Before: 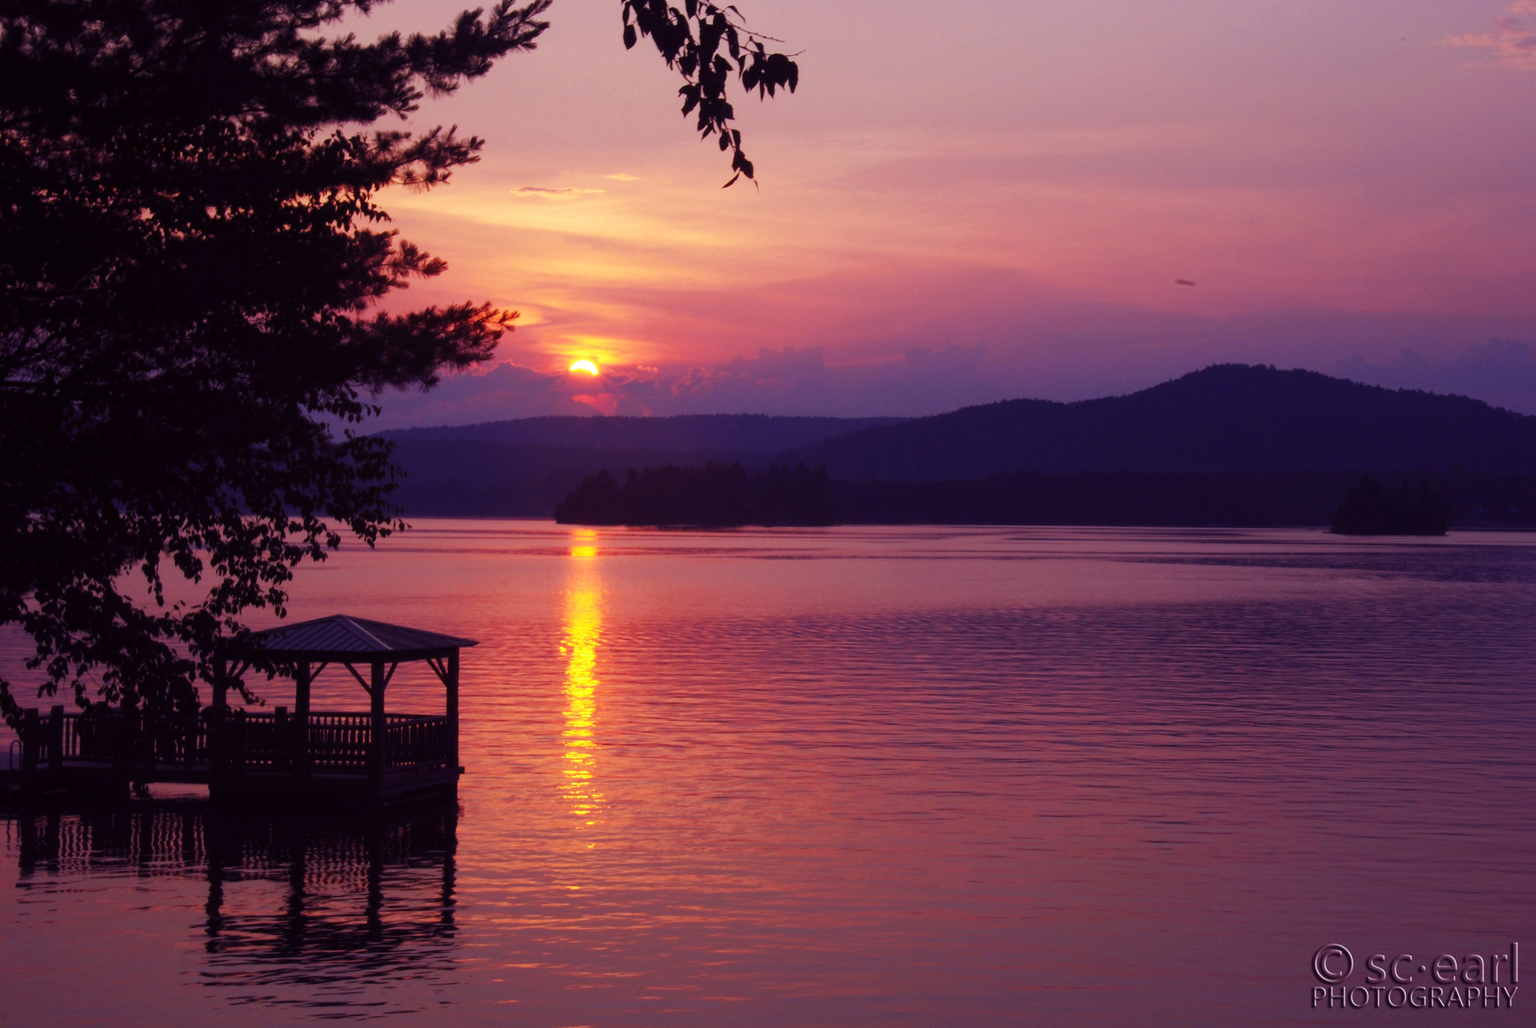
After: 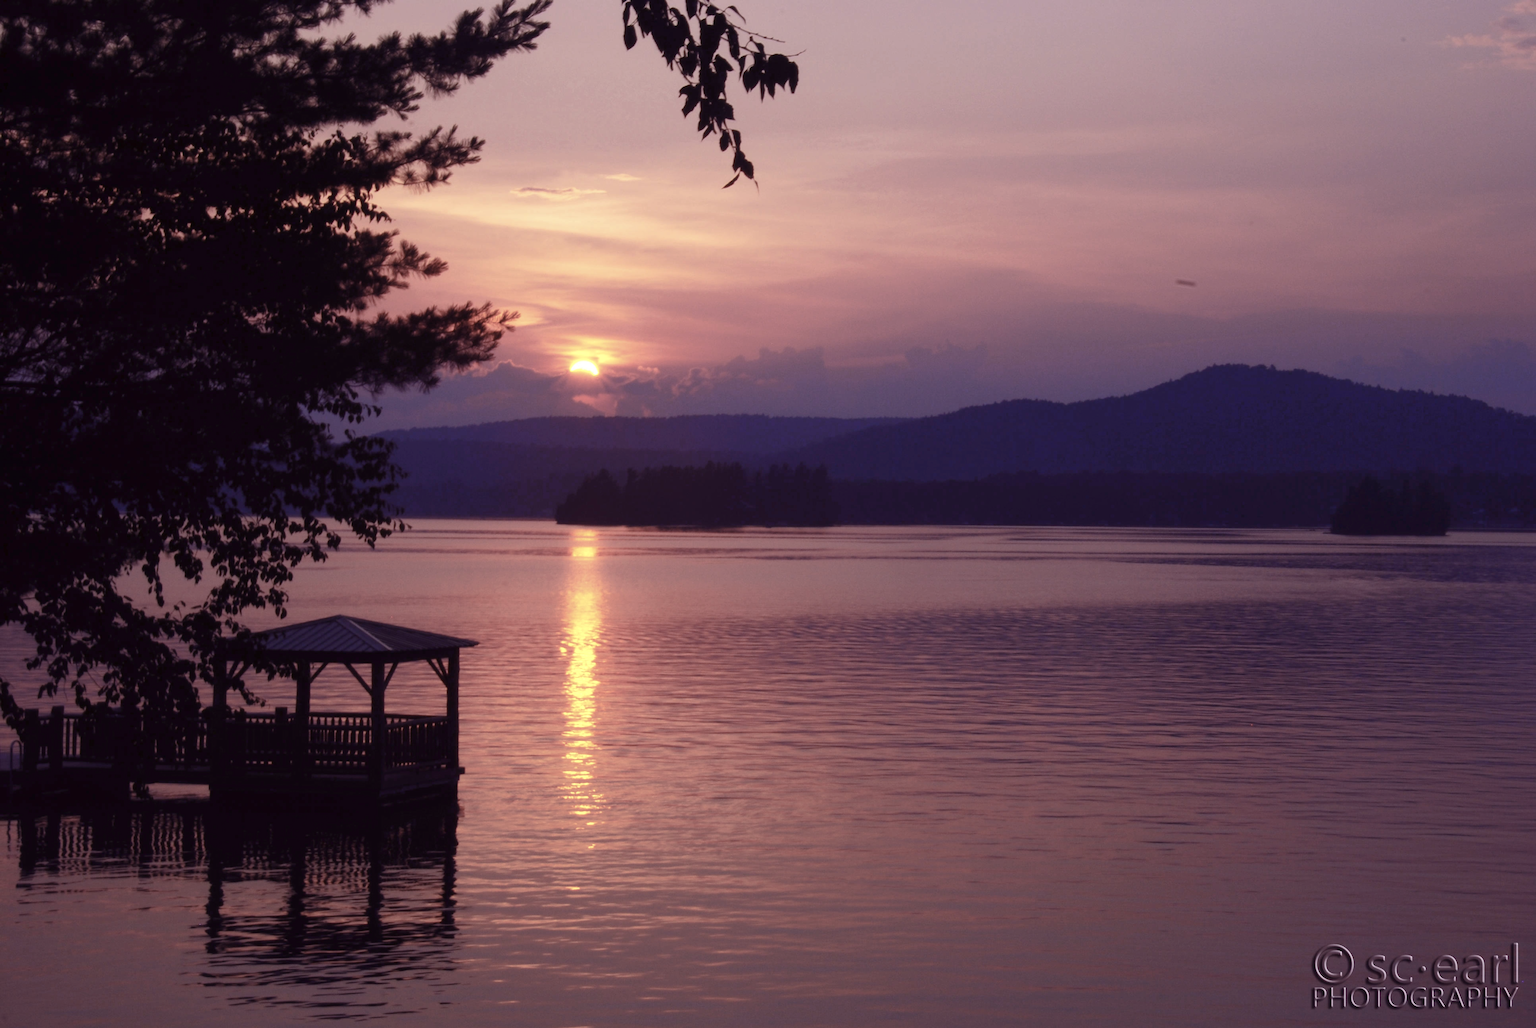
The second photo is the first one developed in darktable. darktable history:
color balance rgb: power › hue 72.16°, perceptual saturation grading › global saturation -28.014%, perceptual saturation grading › highlights -20.488%, perceptual saturation grading › mid-tones -23.367%, perceptual saturation grading › shadows -24.352%, global vibrance 39.478%
